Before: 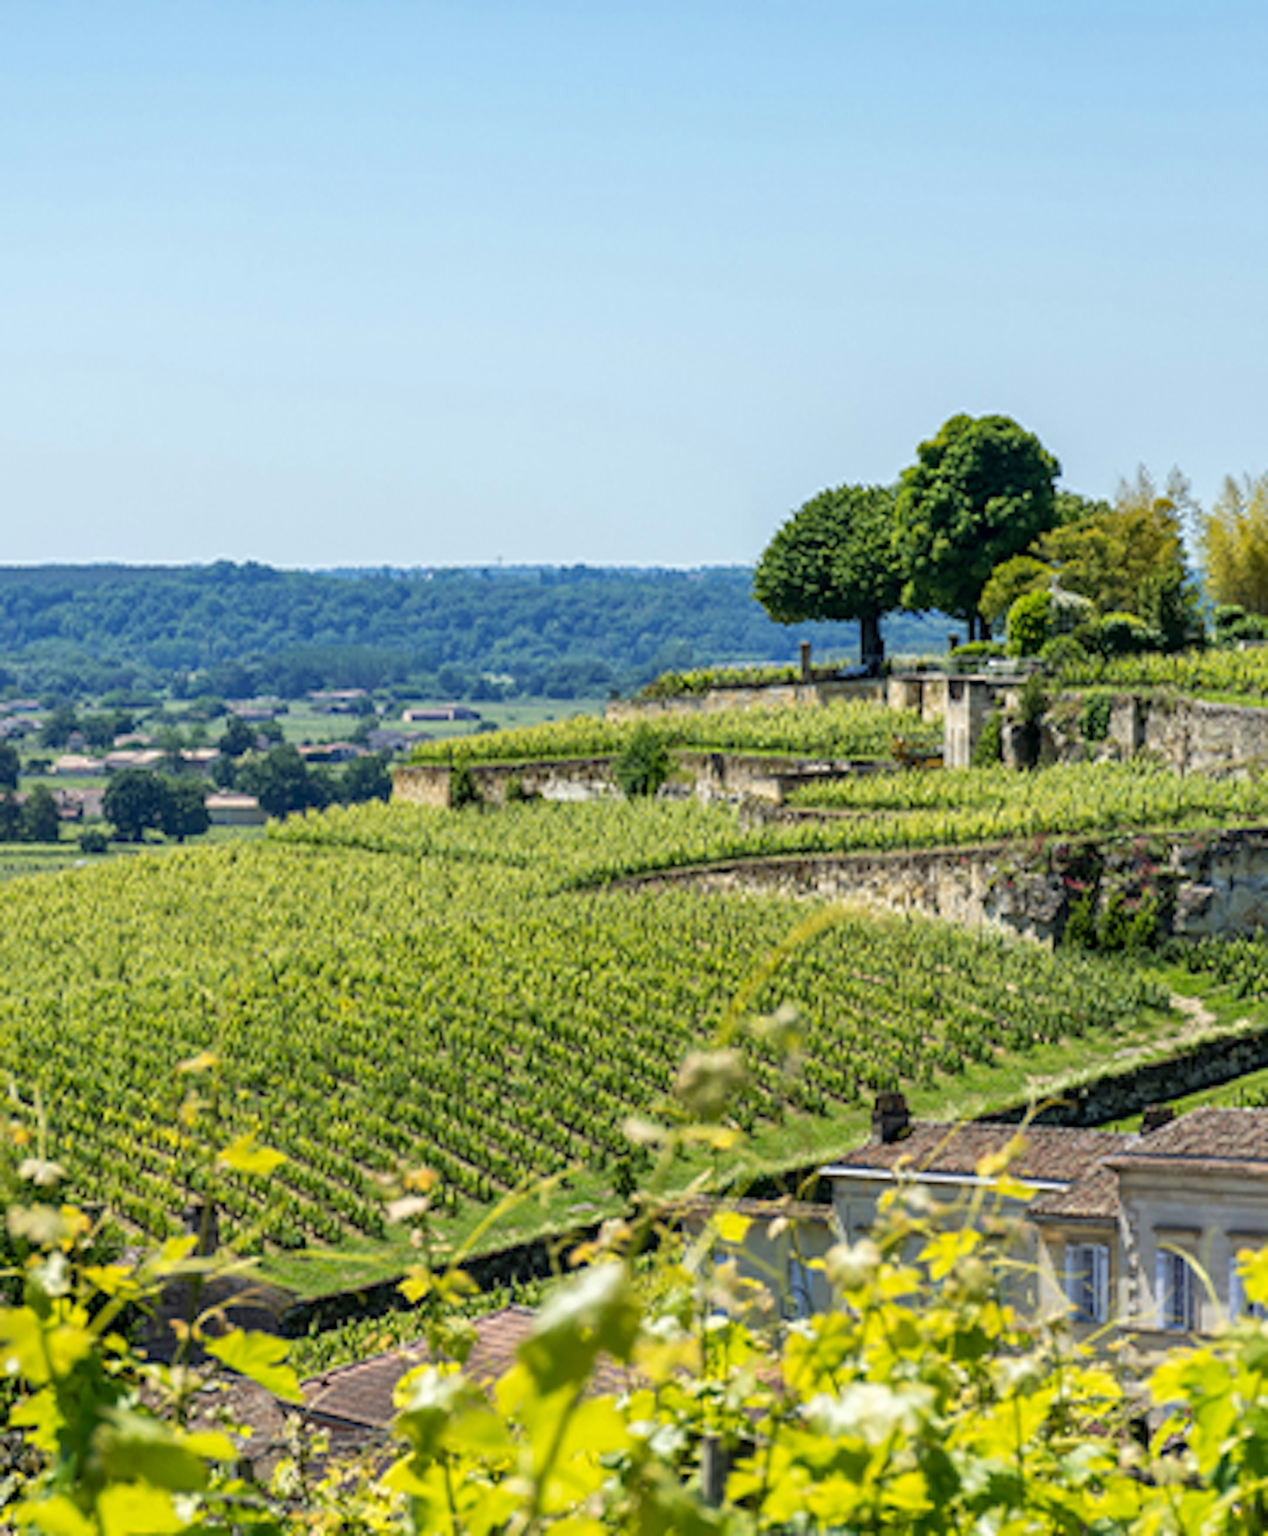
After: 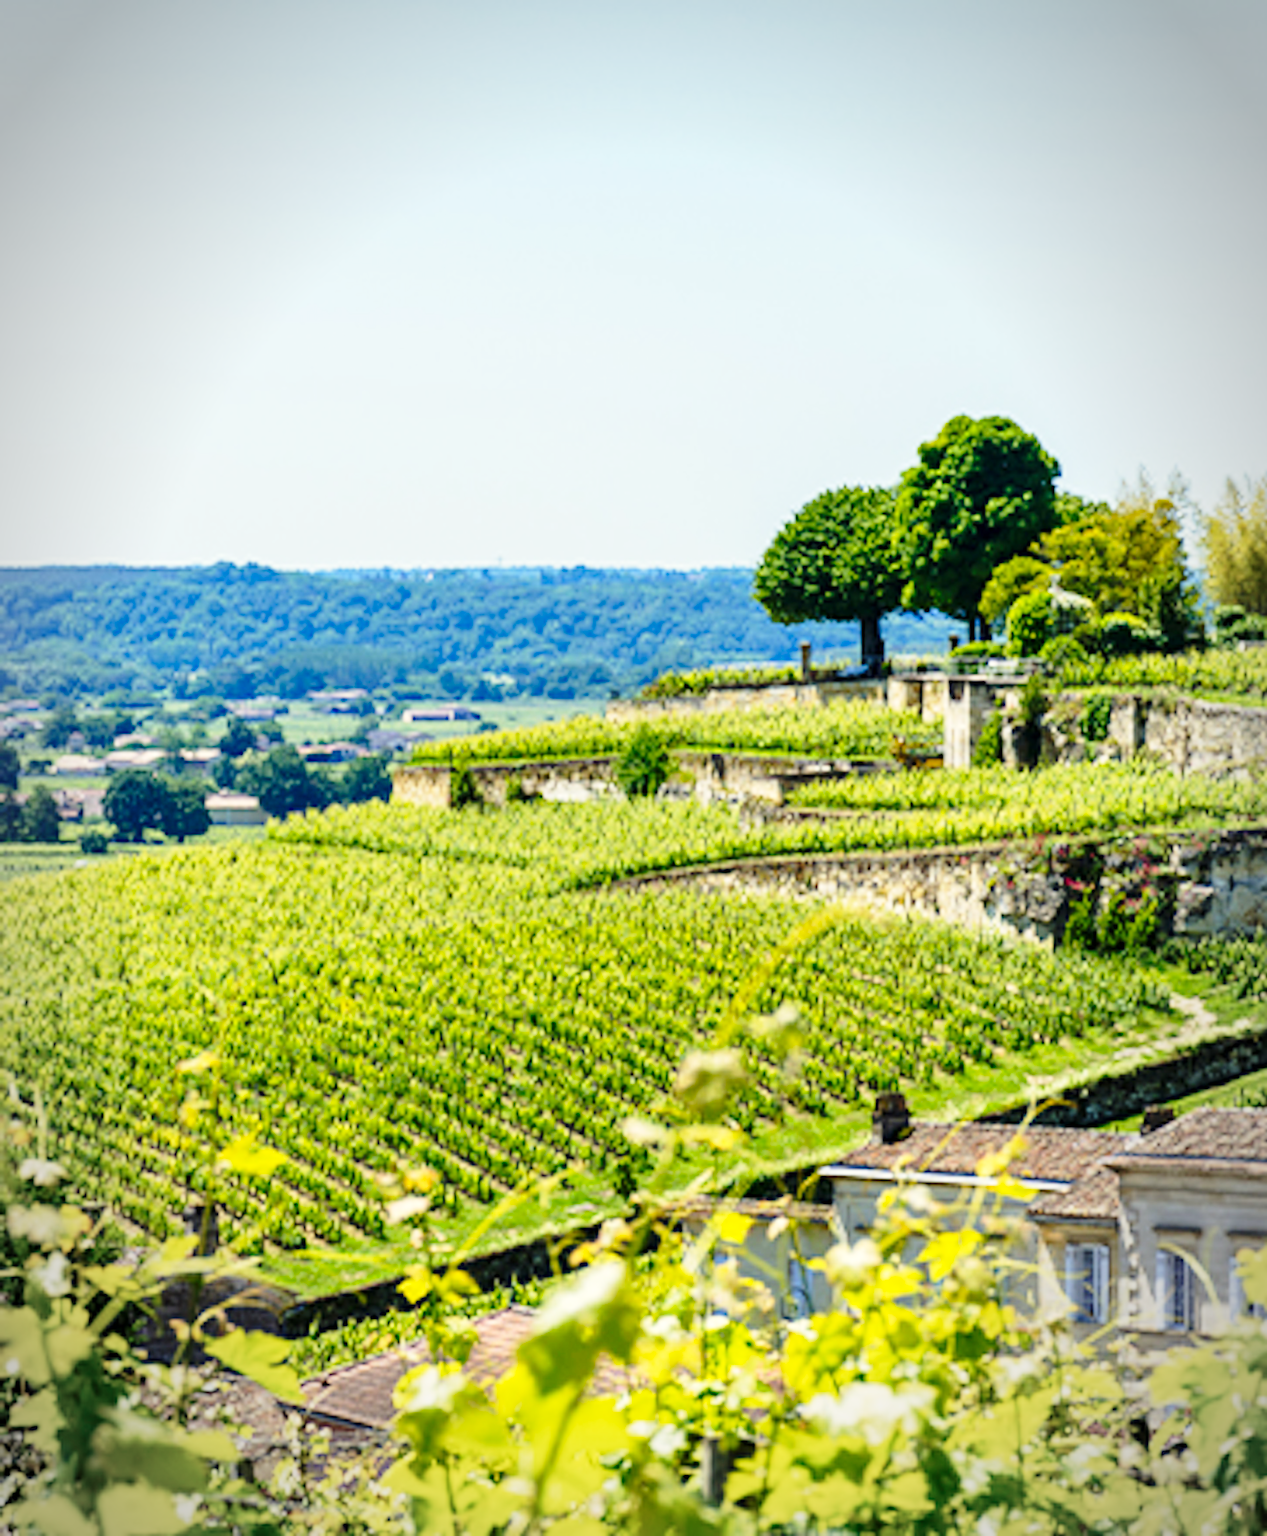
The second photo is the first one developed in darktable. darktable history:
base curve: curves: ch0 [(0, 0) (0.028, 0.03) (0.121, 0.232) (0.46, 0.748) (0.859, 0.968) (1, 1)], preserve colors none
color correction: highlights b* 2.96
contrast brightness saturation: saturation 0.177
vignetting: brightness -0.469, automatic ratio true
